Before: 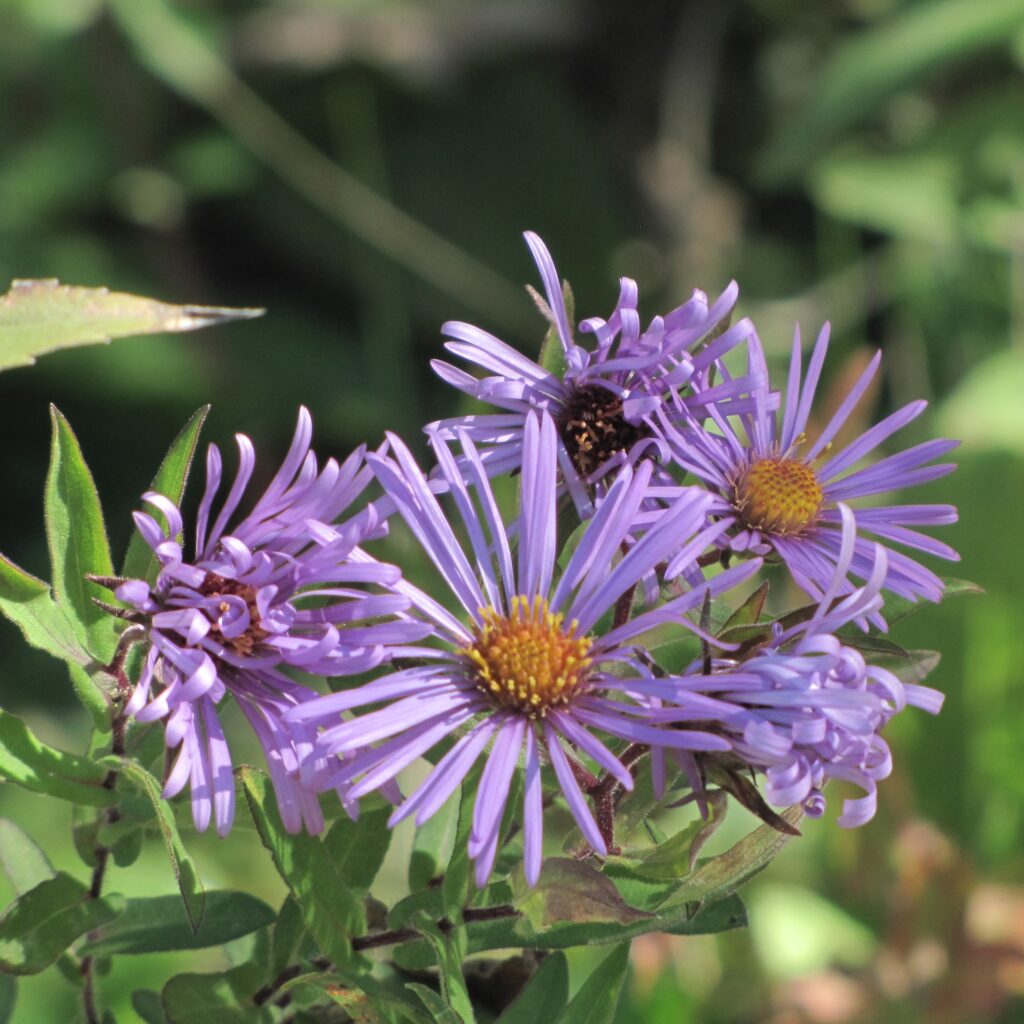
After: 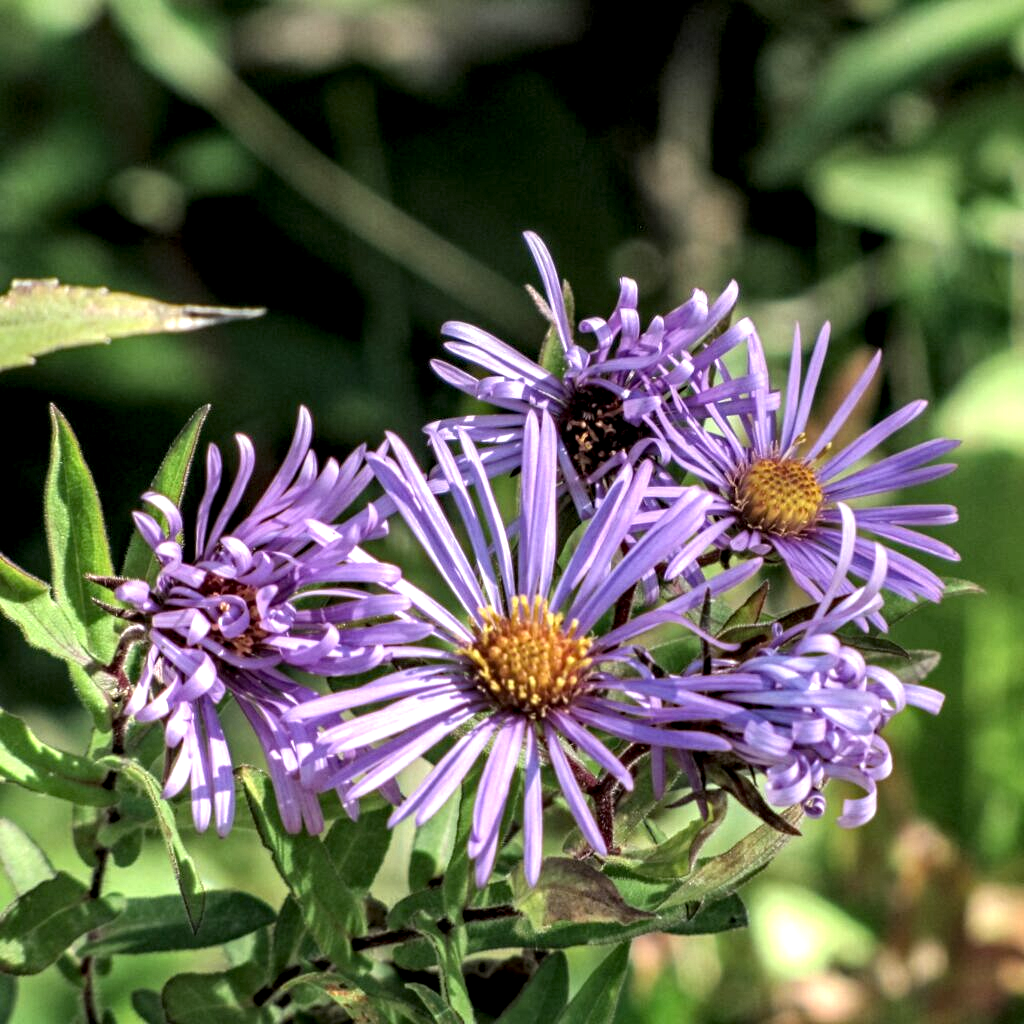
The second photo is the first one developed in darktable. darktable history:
haze removal: strength 0.29, distance 0.25, compatibility mode true, adaptive false
local contrast: highlights 20%, detail 197%
